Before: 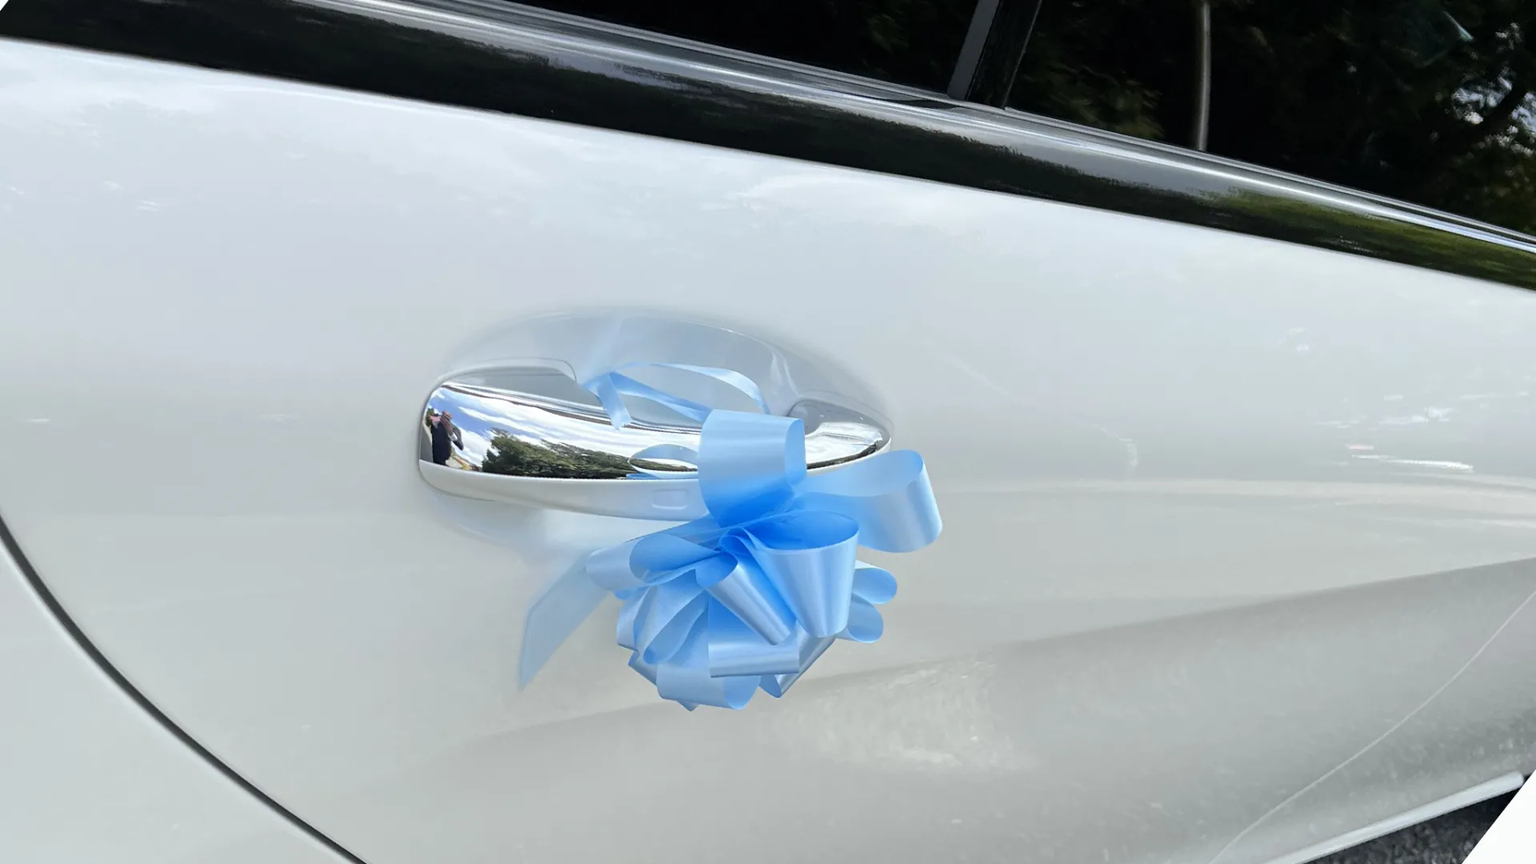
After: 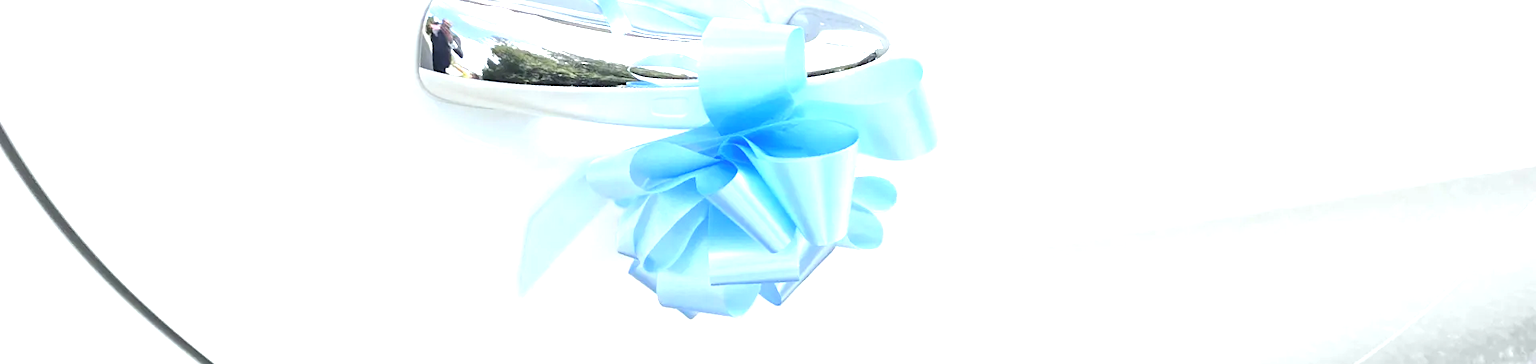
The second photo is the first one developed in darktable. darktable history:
crop: top 45.432%, bottom 12.267%
exposure: black level correction -0.002, exposure 1.329 EV, compensate highlight preservation false
